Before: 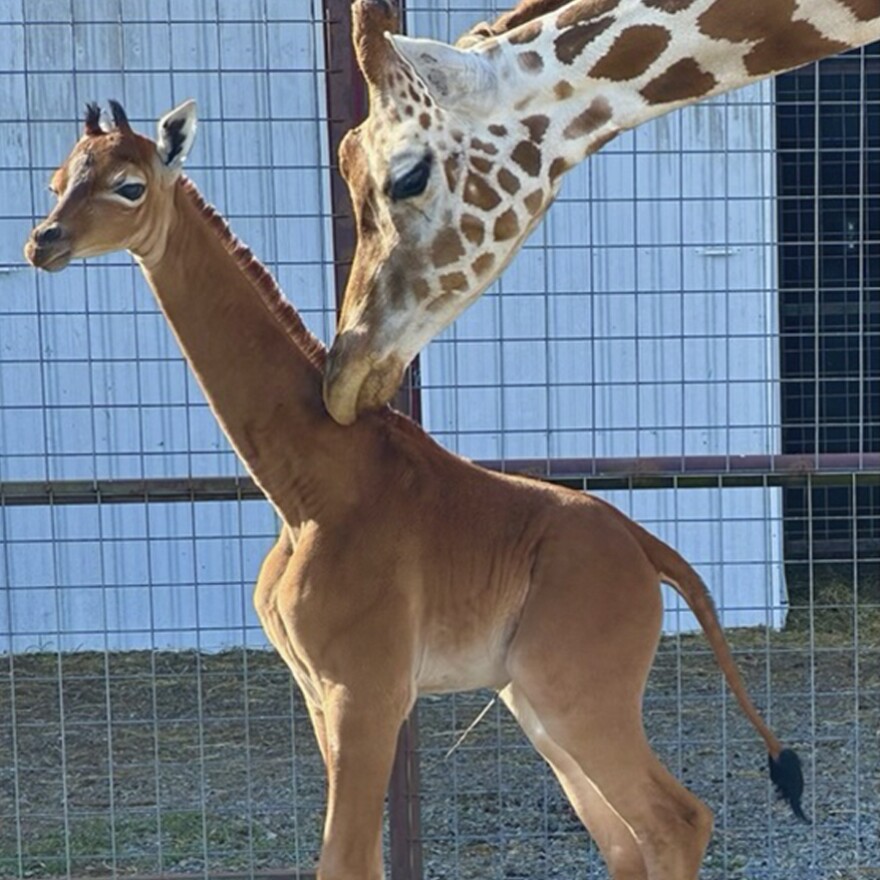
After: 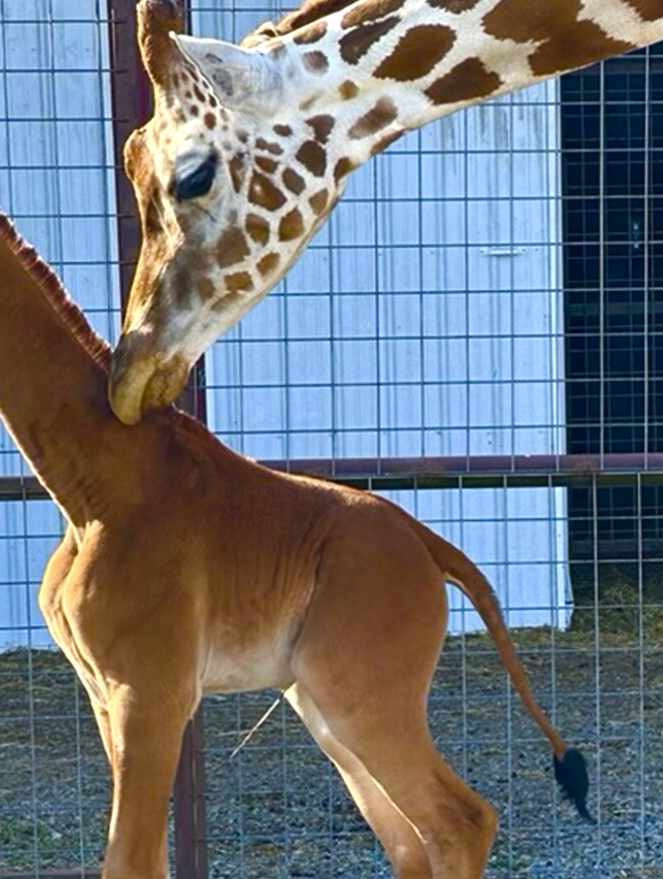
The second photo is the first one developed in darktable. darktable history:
crop and rotate: left 24.634%
color balance rgb: highlights gain › chroma 0.23%, highlights gain › hue 329.91°, perceptual saturation grading › global saturation 39.757%, perceptual saturation grading › highlights -25.458%, perceptual saturation grading › mid-tones 34.386%, perceptual saturation grading › shadows 35.386%, perceptual brilliance grading › global brilliance -17.863%, perceptual brilliance grading › highlights 29.463%
